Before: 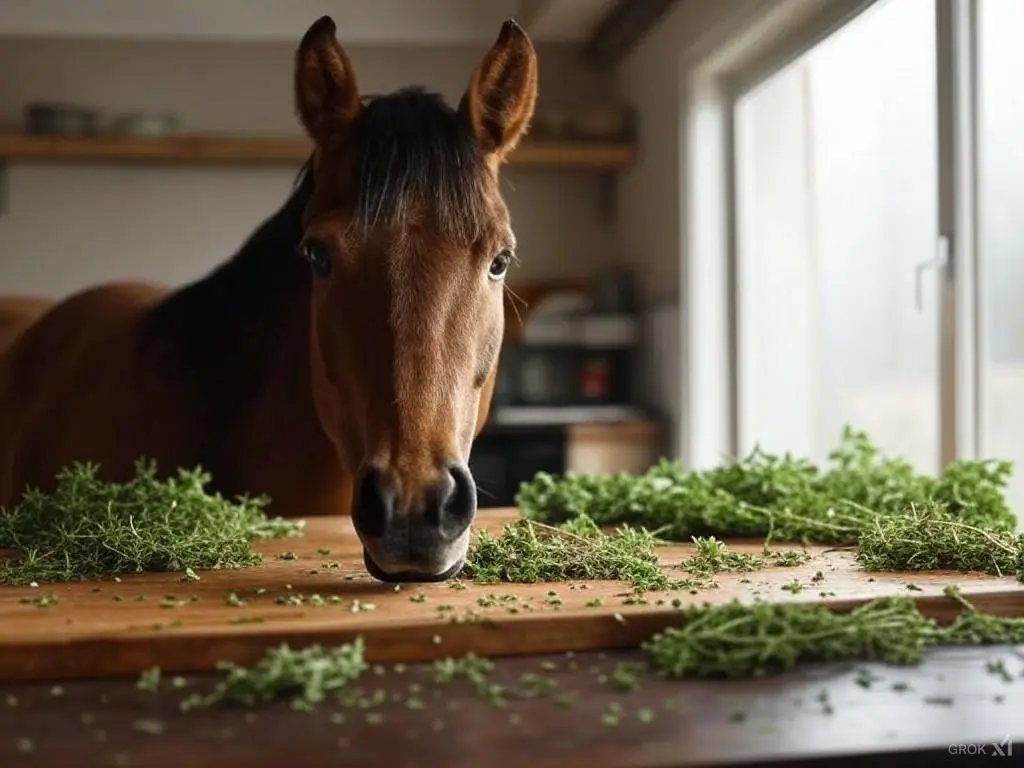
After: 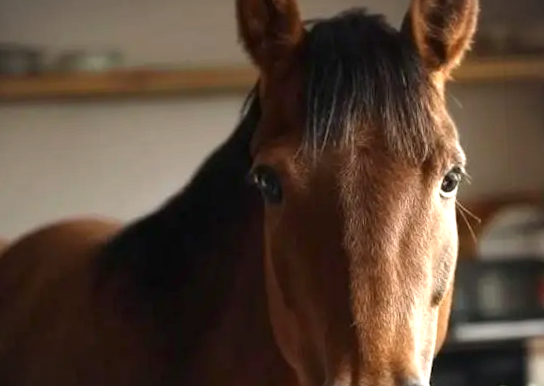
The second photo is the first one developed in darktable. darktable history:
rotate and perspective: rotation -3°, crop left 0.031, crop right 0.968, crop top 0.07, crop bottom 0.93
vignetting: fall-off start 100%, brightness -0.282, width/height ratio 1.31
crop and rotate: left 3.047%, top 7.509%, right 42.236%, bottom 37.598%
exposure: exposure 0.781 EV, compensate highlight preservation false
